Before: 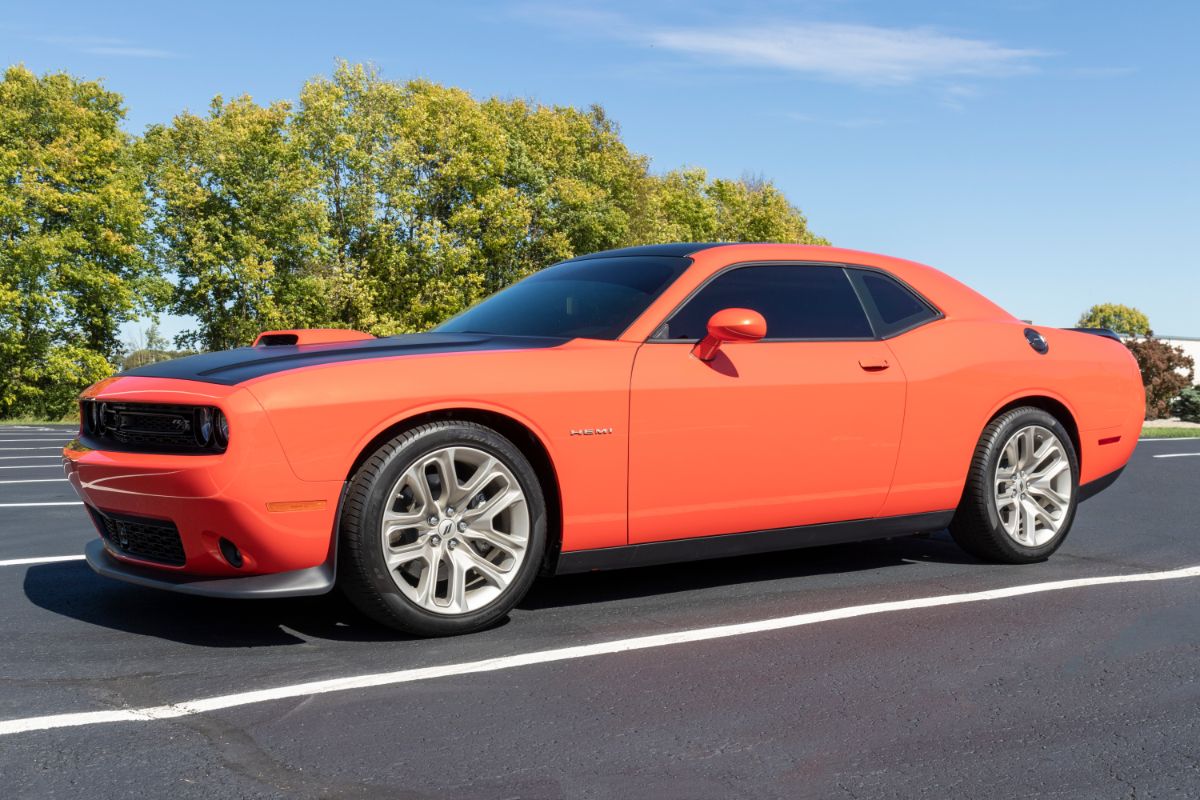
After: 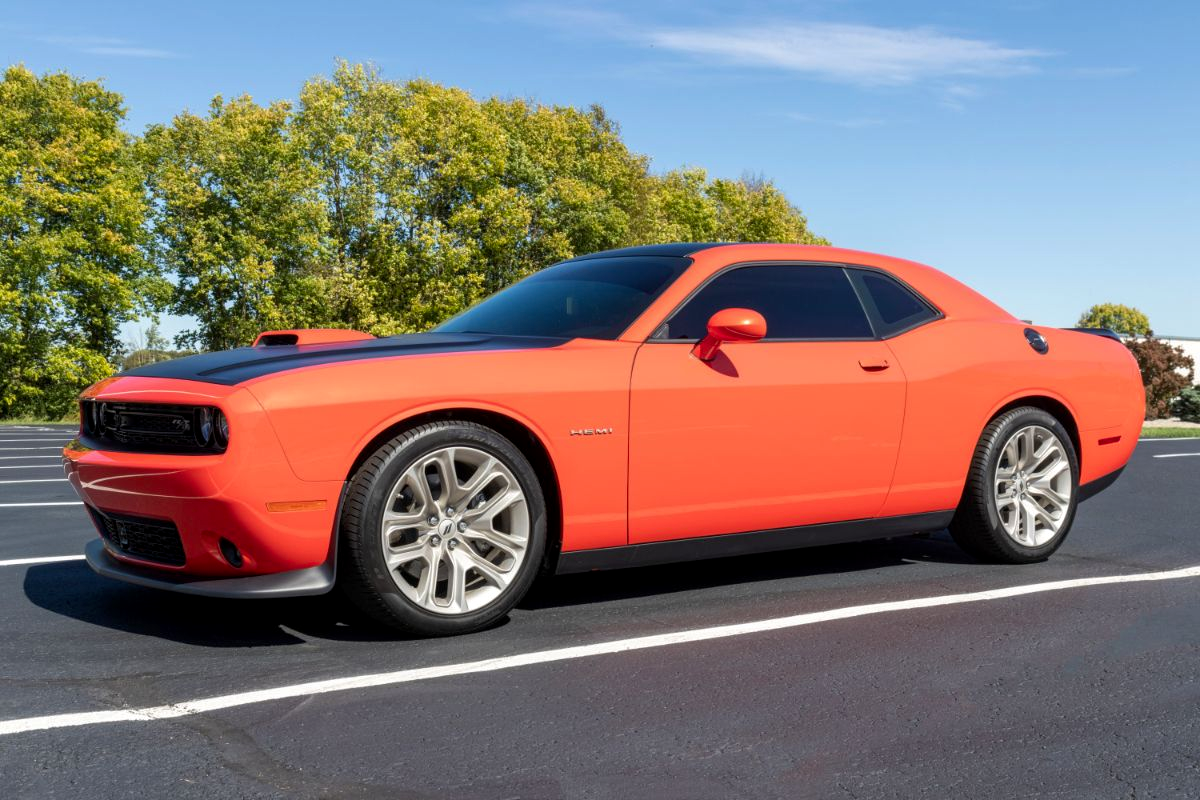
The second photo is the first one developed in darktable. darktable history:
base curve: curves: ch0 [(0, 0) (0.303, 0.277) (1, 1)]
contrast brightness saturation: saturation 0.1
local contrast: highlights 100%, shadows 100%, detail 120%, midtone range 0.2
